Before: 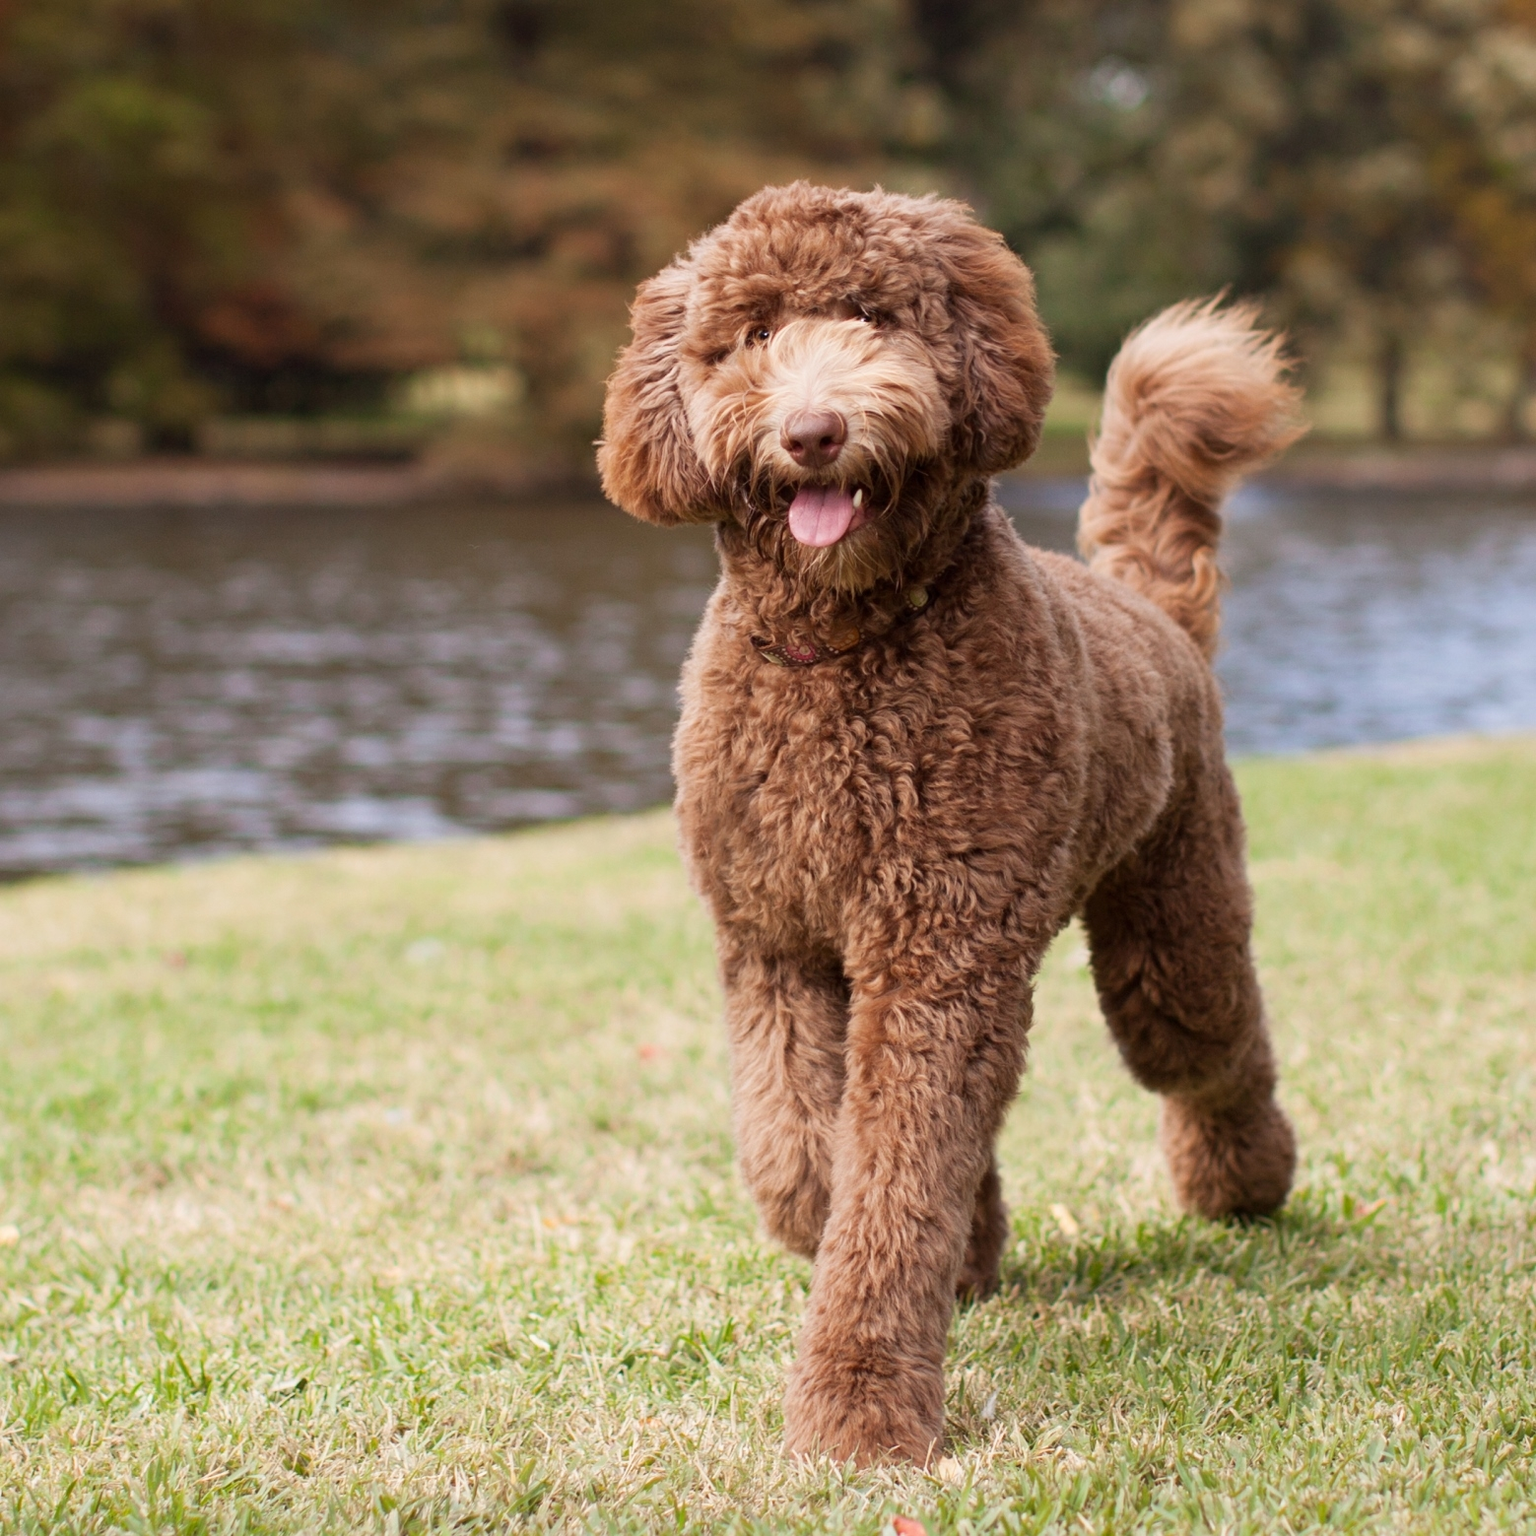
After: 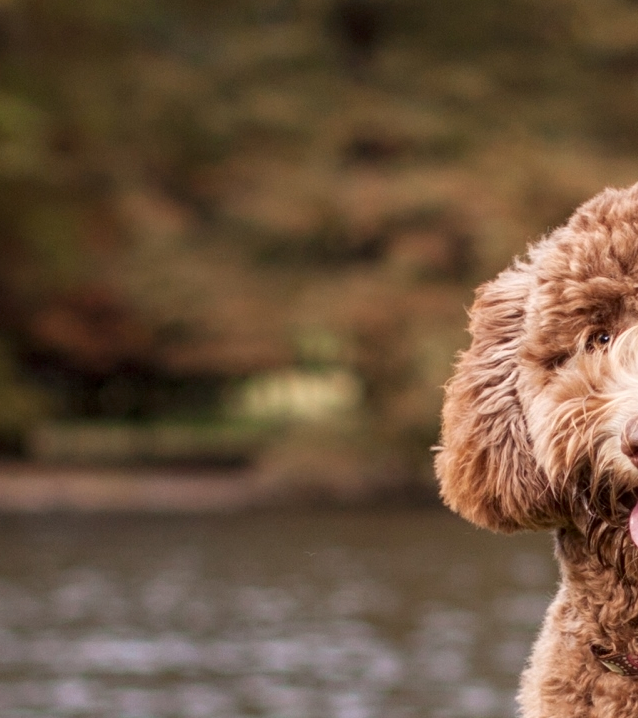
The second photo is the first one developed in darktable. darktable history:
crop and rotate: left 10.984%, top 0.118%, right 48.043%, bottom 53.808%
local contrast: on, module defaults
